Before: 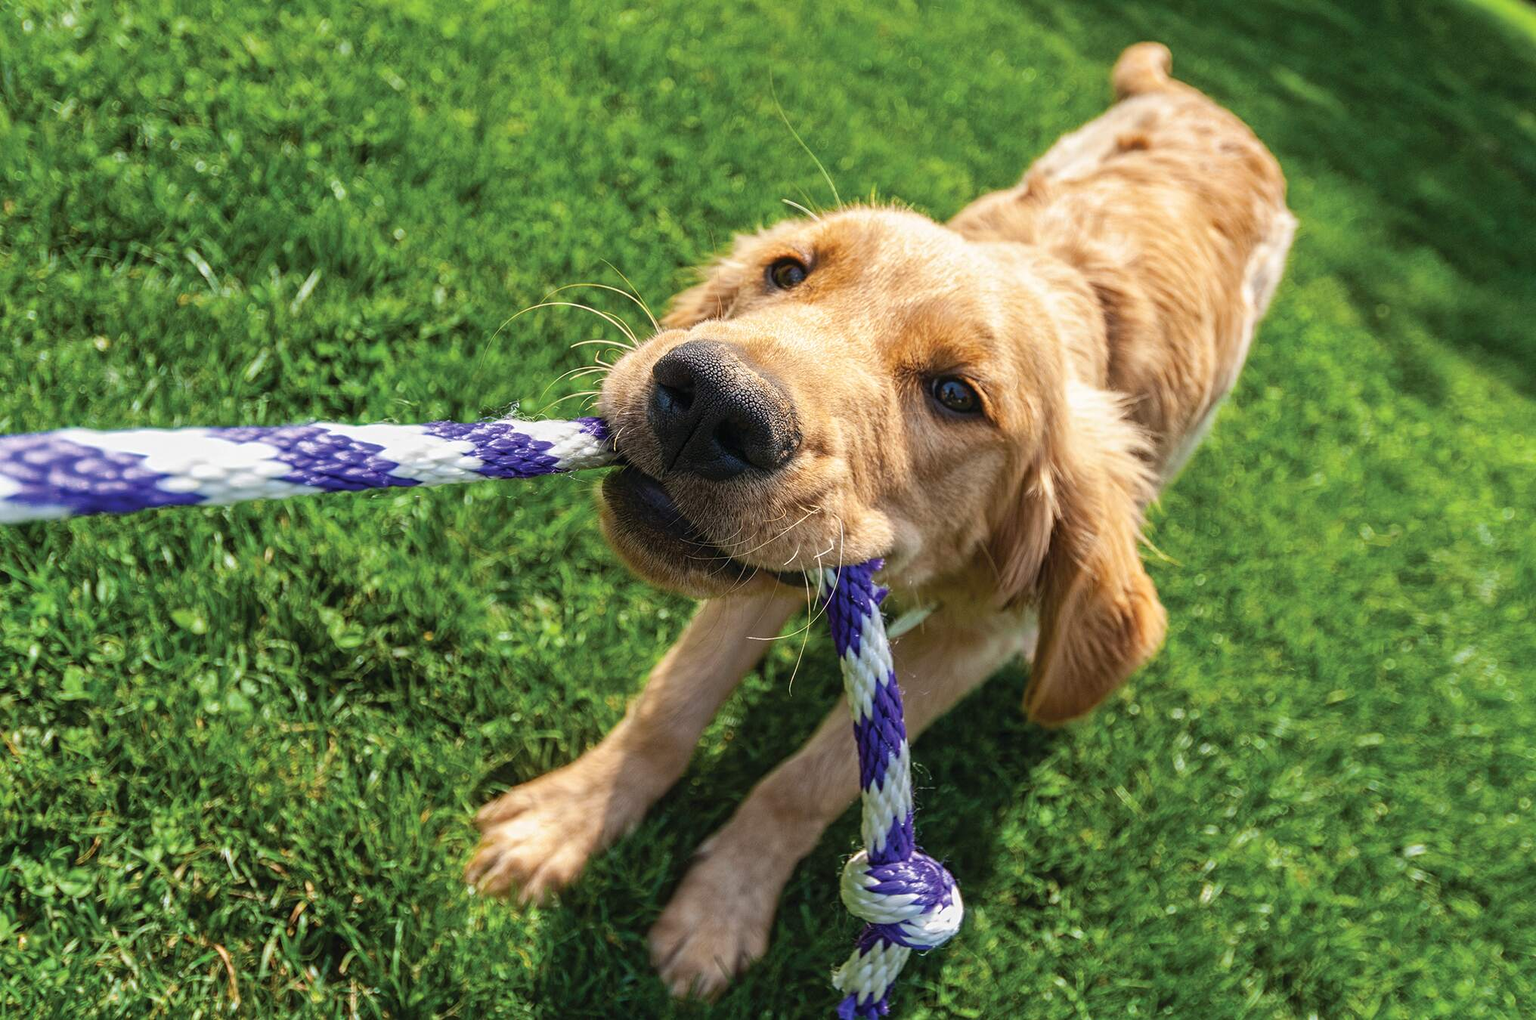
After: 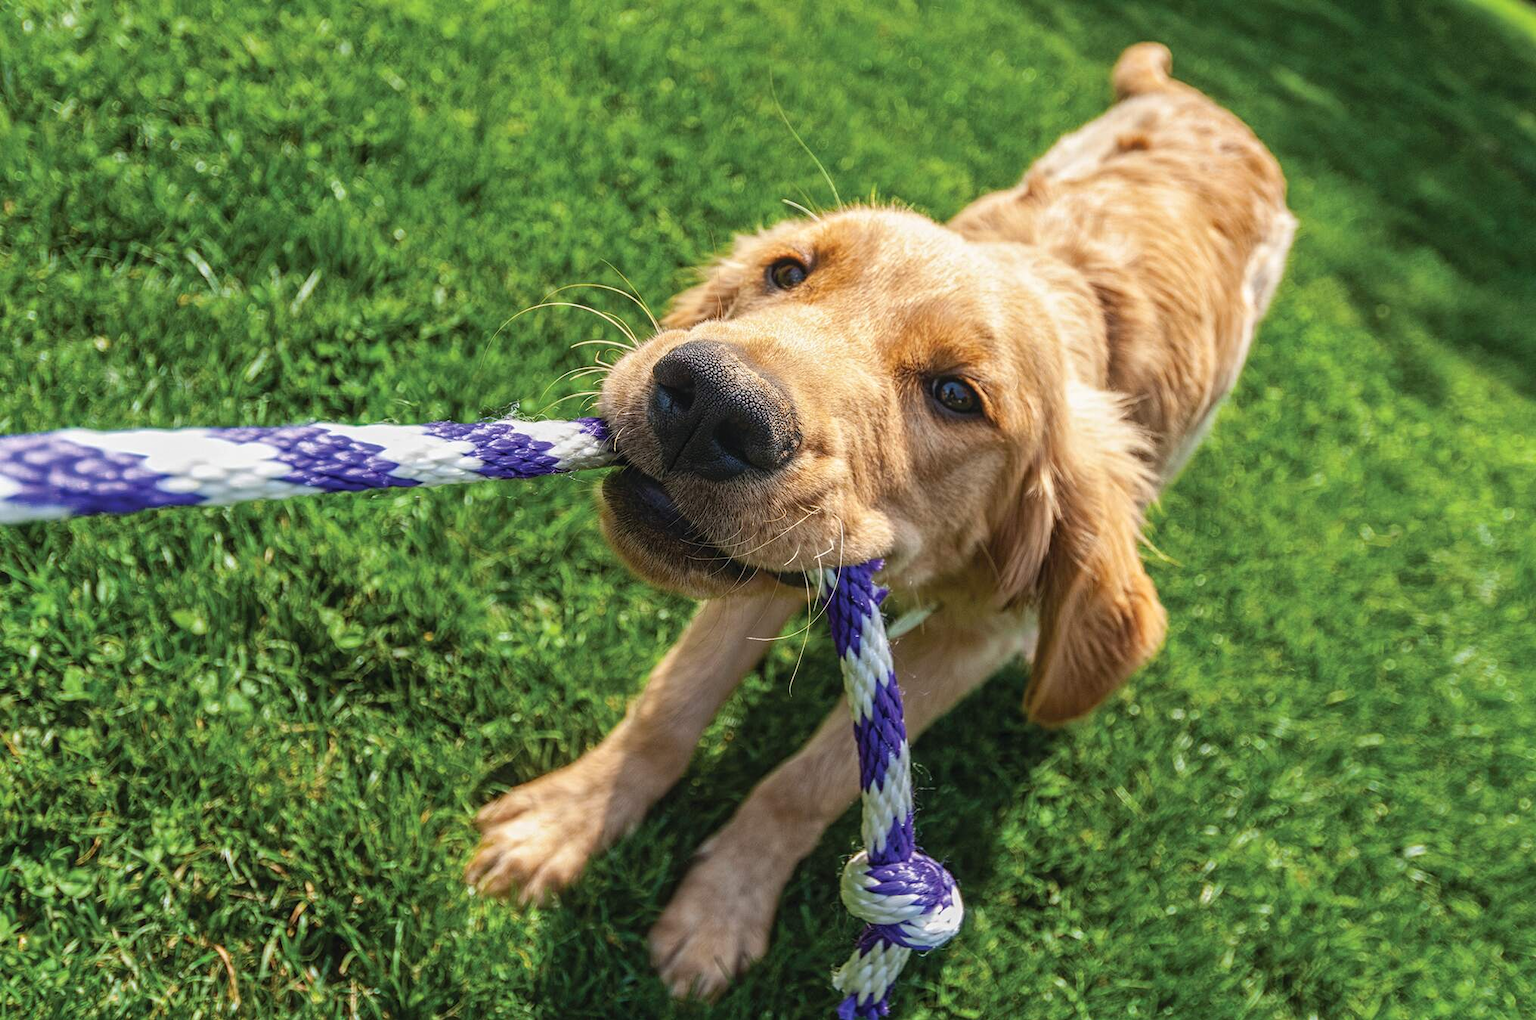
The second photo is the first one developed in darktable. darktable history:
local contrast: detail 110%
tone equalizer: on, module defaults
